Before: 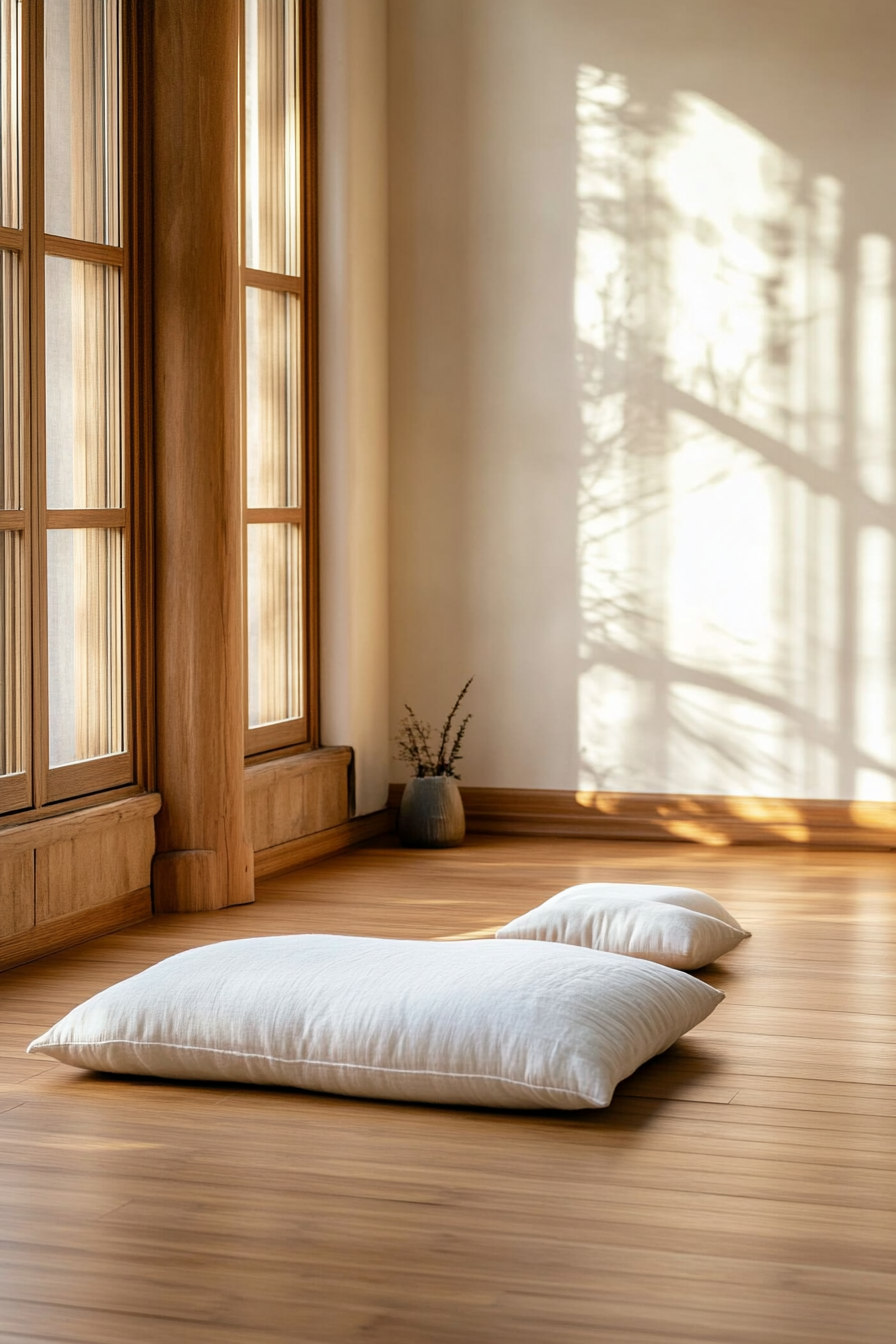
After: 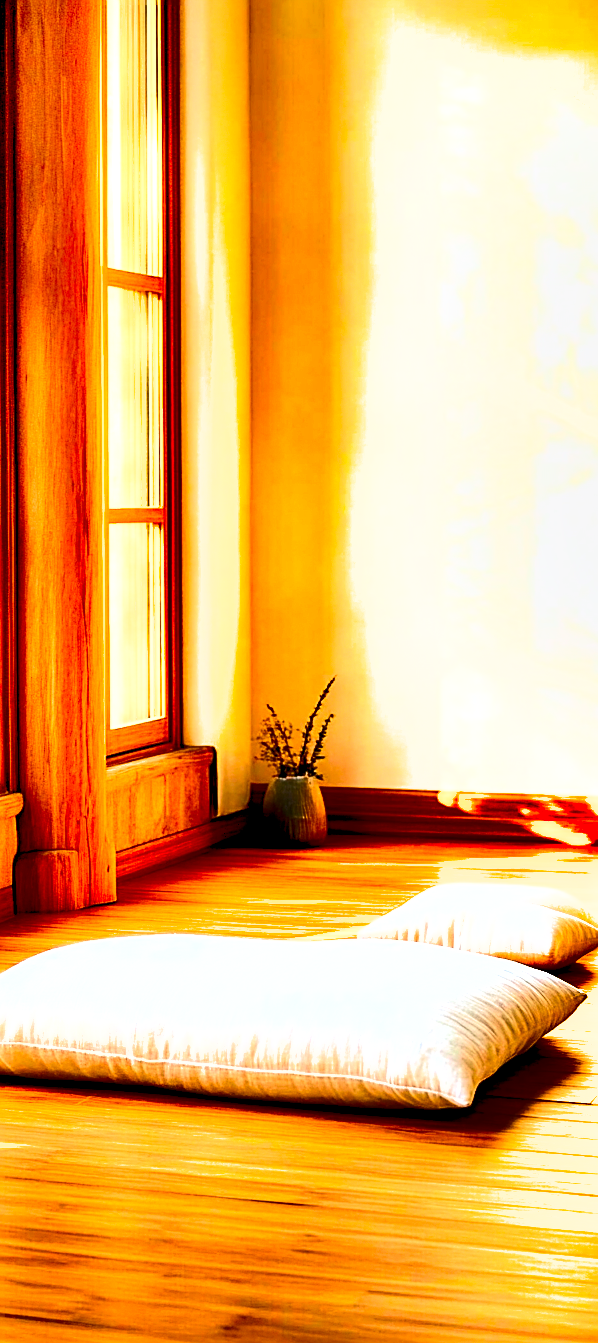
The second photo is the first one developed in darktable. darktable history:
sharpen: on, module defaults
color correction: highlights b* 0.037, saturation 1.78
exposure: black level correction 0.008, exposure 1.436 EV, compensate exposure bias true, compensate highlight preservation false
tone equalizer: on, module defaults
shadows and highlights: radius 108.08, shadows 41.23, highlights -71.52, highlights color adjustment 41.76%, low approximation 0.01, soften with gaussian
crop and rotate: left 15.5%, right 17.698%
base curve: curves: ch0 [(0, 0) (0.028, 0.03) (0.121, 0.232) (0.46, 0.748) (0.859, 0.968) (1, 1)]
